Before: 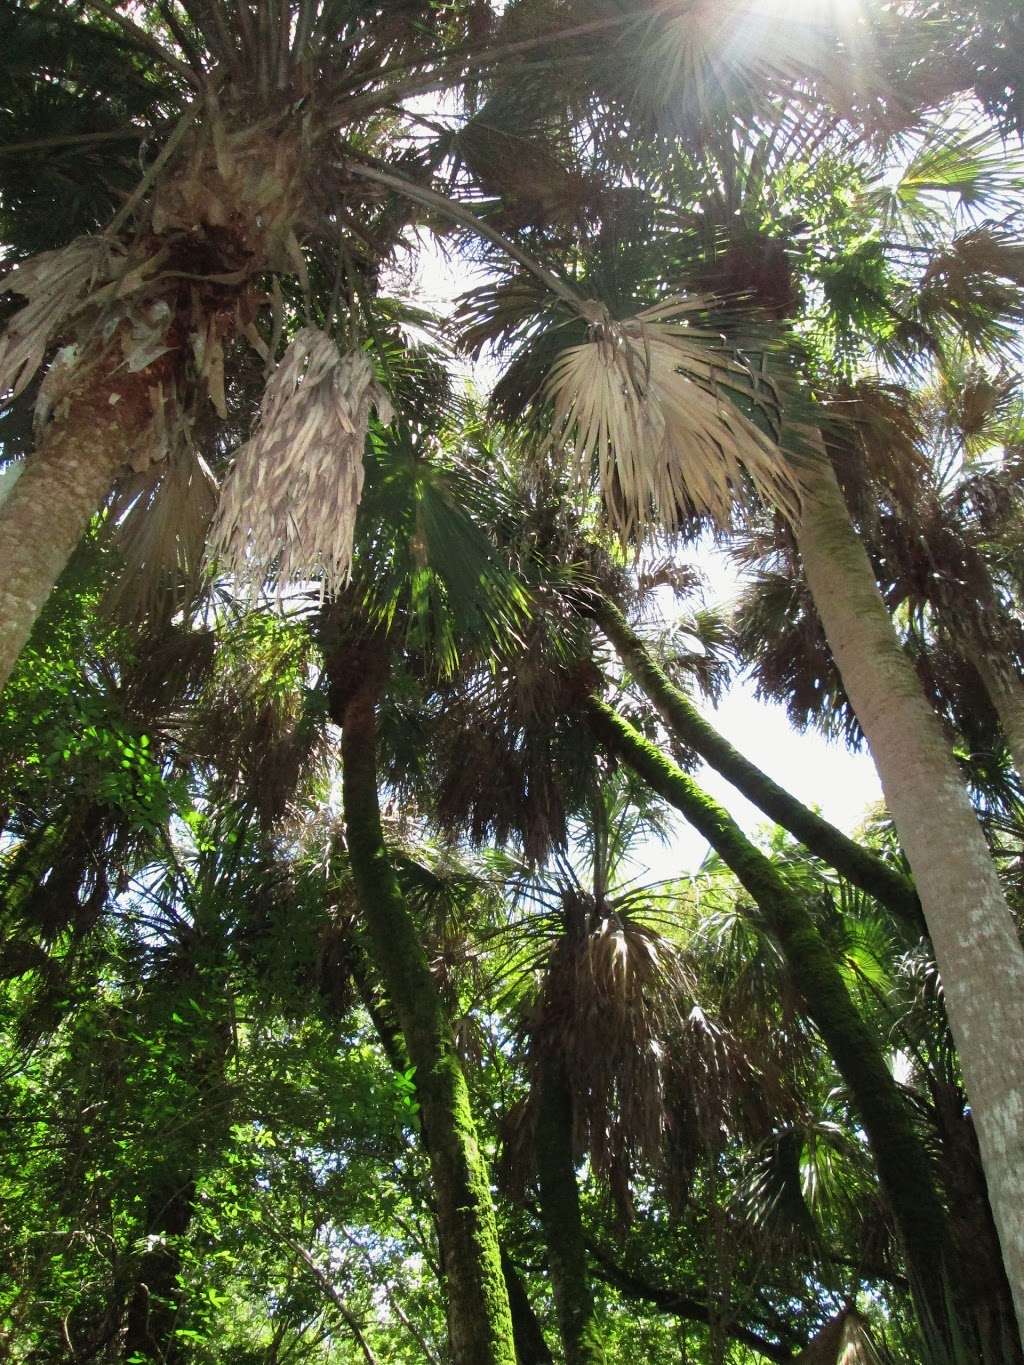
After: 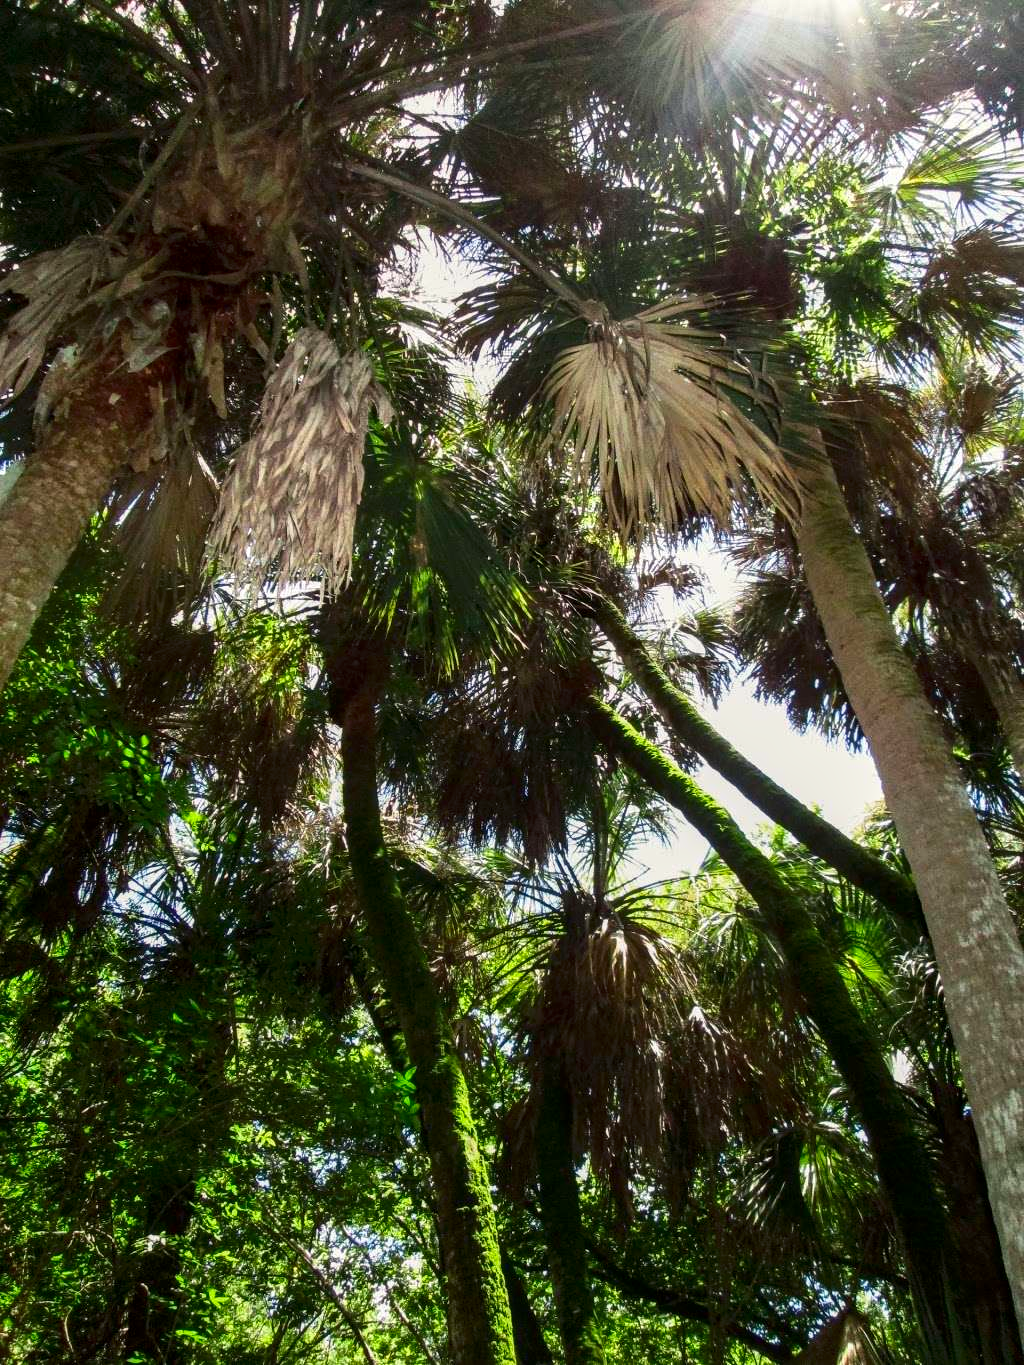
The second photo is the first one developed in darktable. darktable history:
contrast brightness saturation: contrast 0.12, brightness -0.12, saturation 0.2
local contrast: on, module defaults
white balance: red 1.009, blue 0.985
